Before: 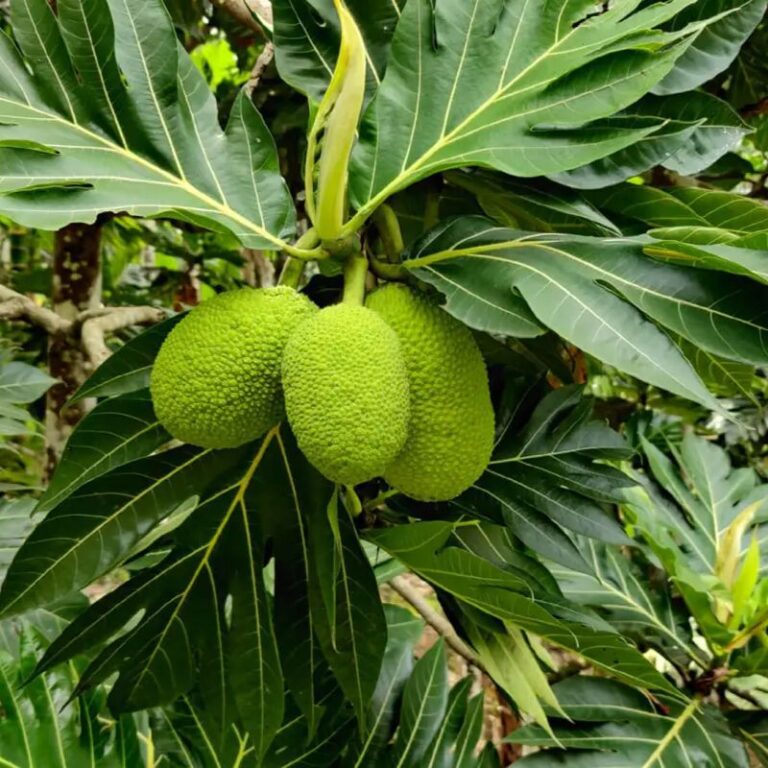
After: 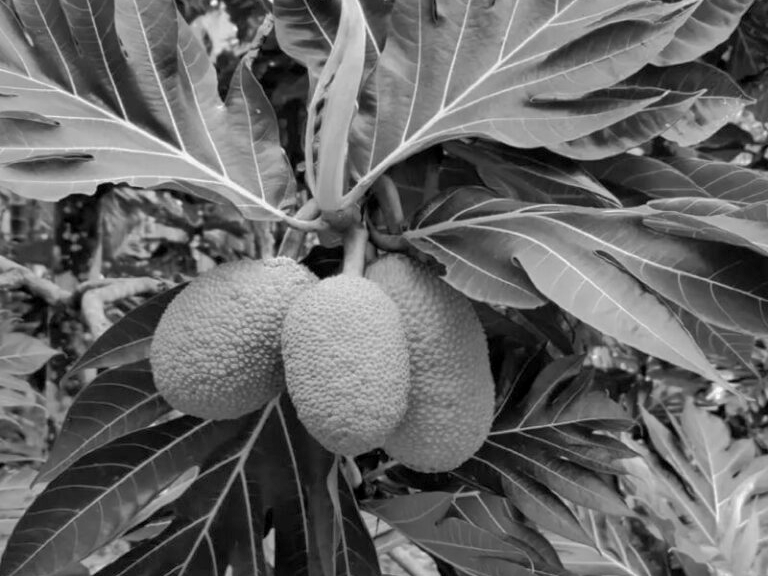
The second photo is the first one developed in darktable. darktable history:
shadows and highlights: on, module defaults
crop: top 3.857%, bottom 21.132%
color balance rgb: linear chroma grading › global chroma 15%, perceptual saturation grading › global saturation 30%
monochrome: a 2.21, b -1.33, size 2.2
local contrast: mode bilateral grid, contrast 20, coarseness 50, detail 120%, midtone range 0.2
